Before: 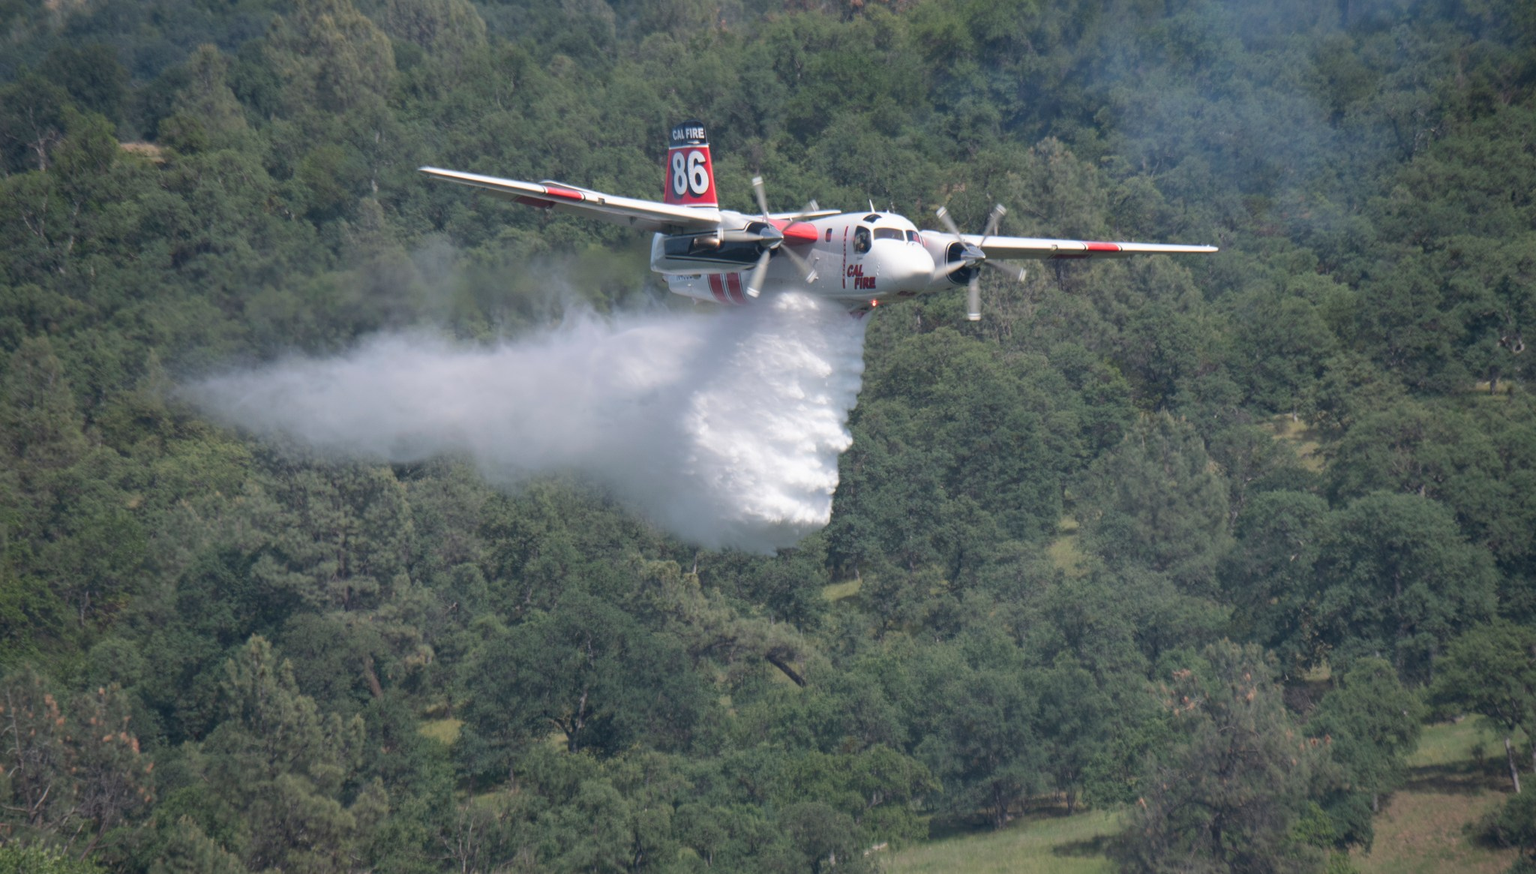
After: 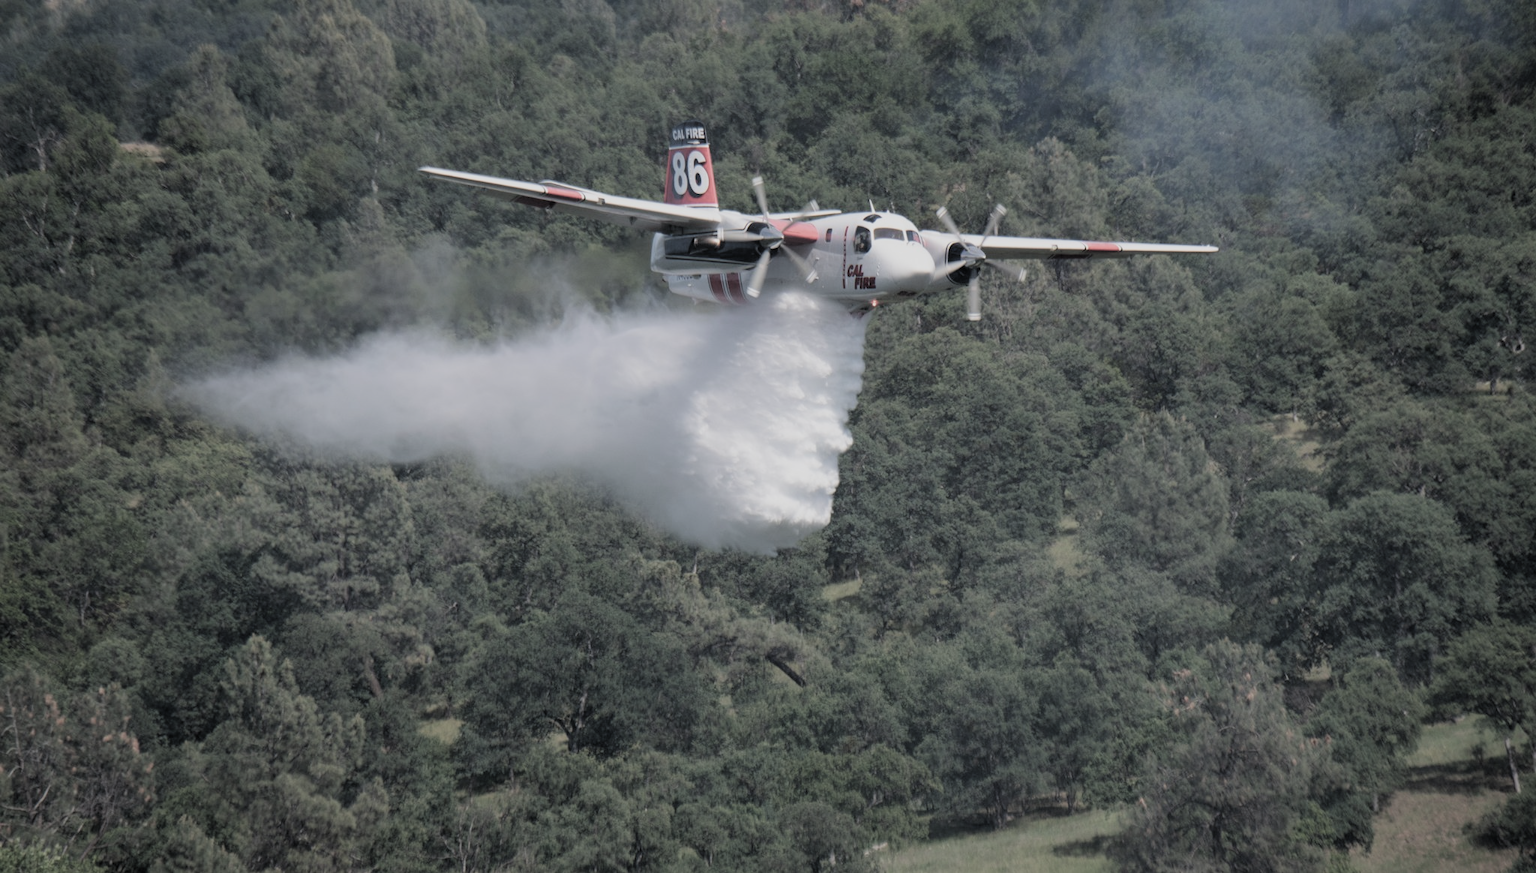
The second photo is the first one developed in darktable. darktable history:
filmic rgb: black relative exposure -5.08 EV, white relative exposure 3.97 EV, hardness 2.87, contrast 1.098, highlights saturation mix -20.38%, color science v4 (2020)
